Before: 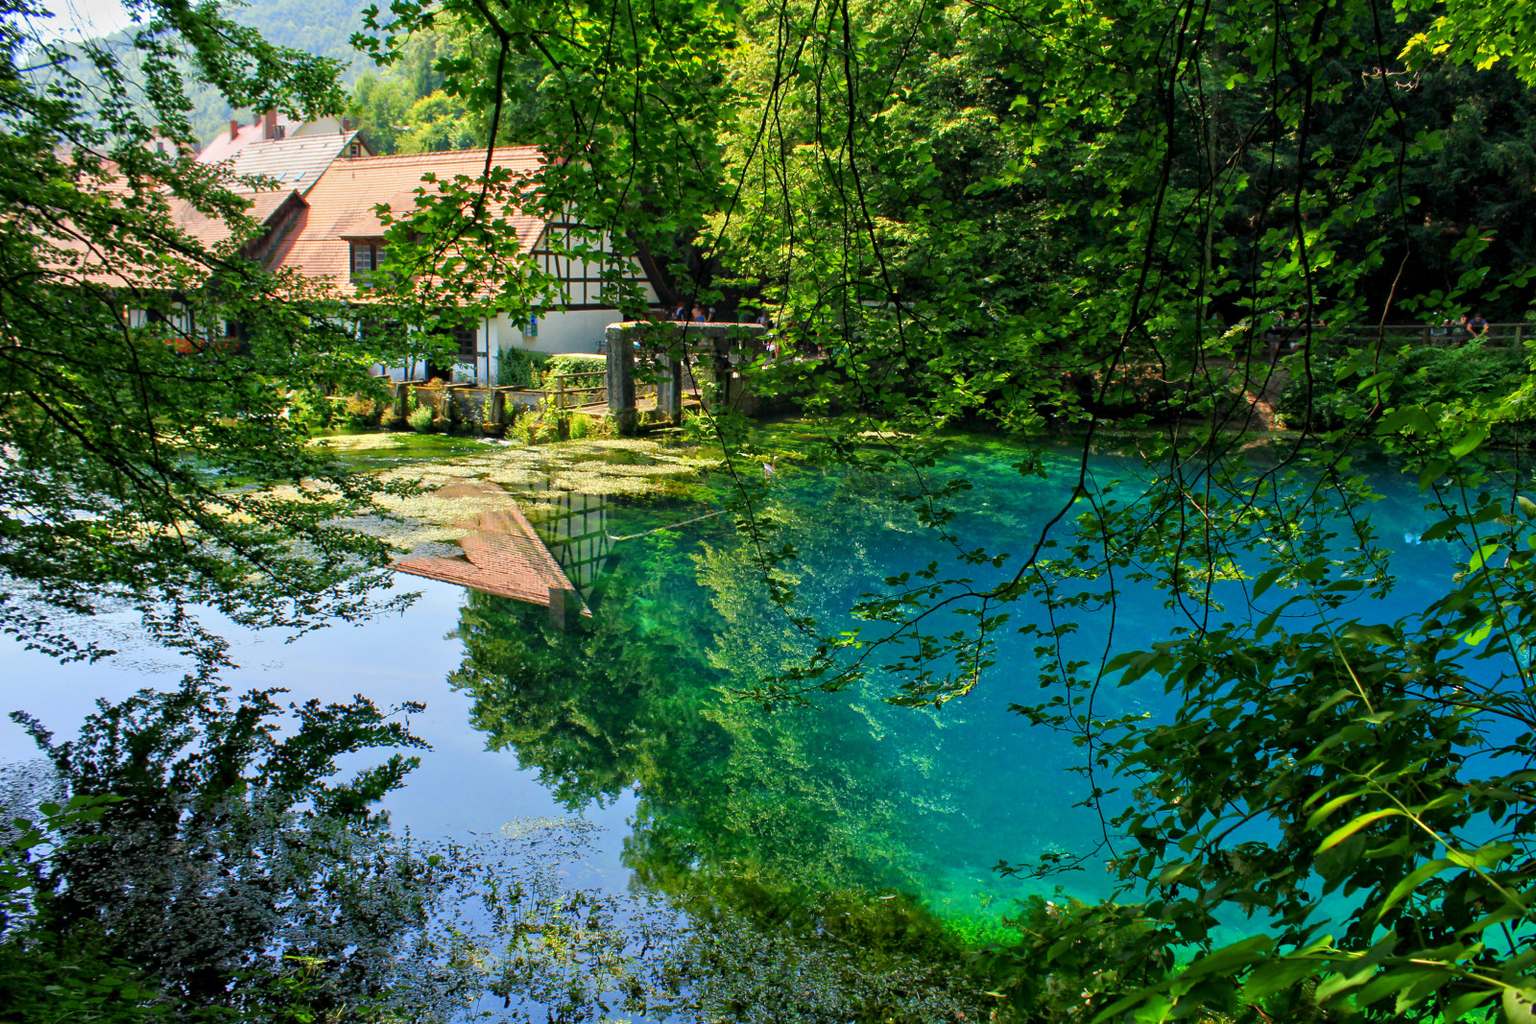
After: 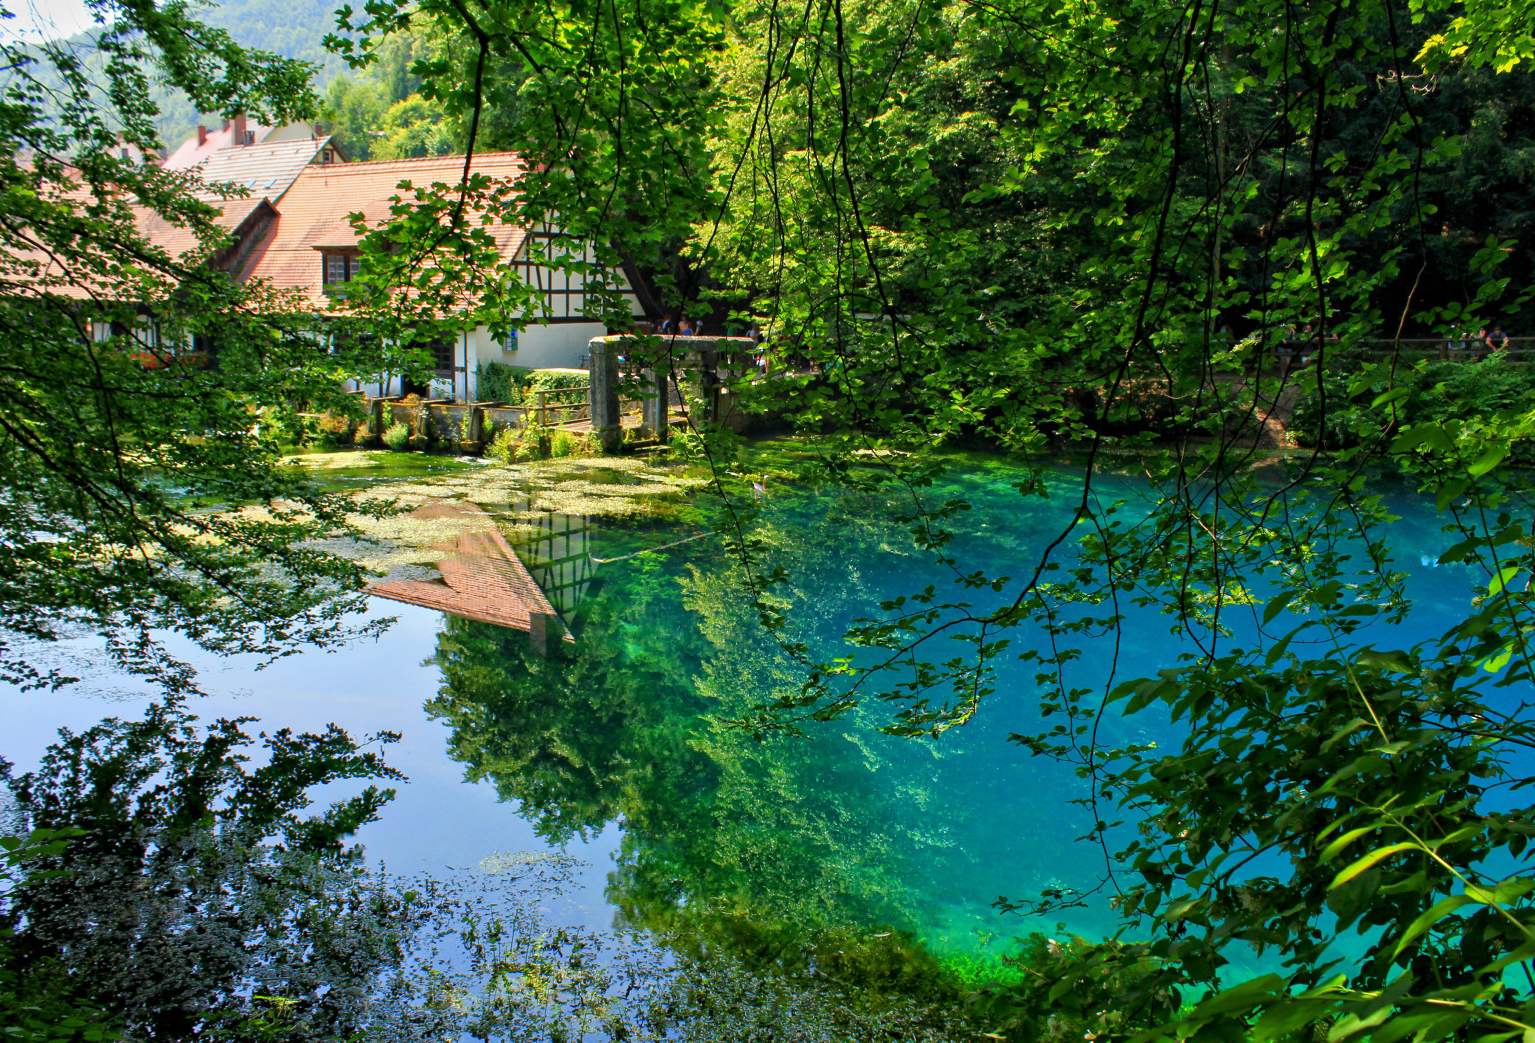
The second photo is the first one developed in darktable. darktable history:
crop and rotate: left 2.673%, right 1.338%, bottom 2.195%
